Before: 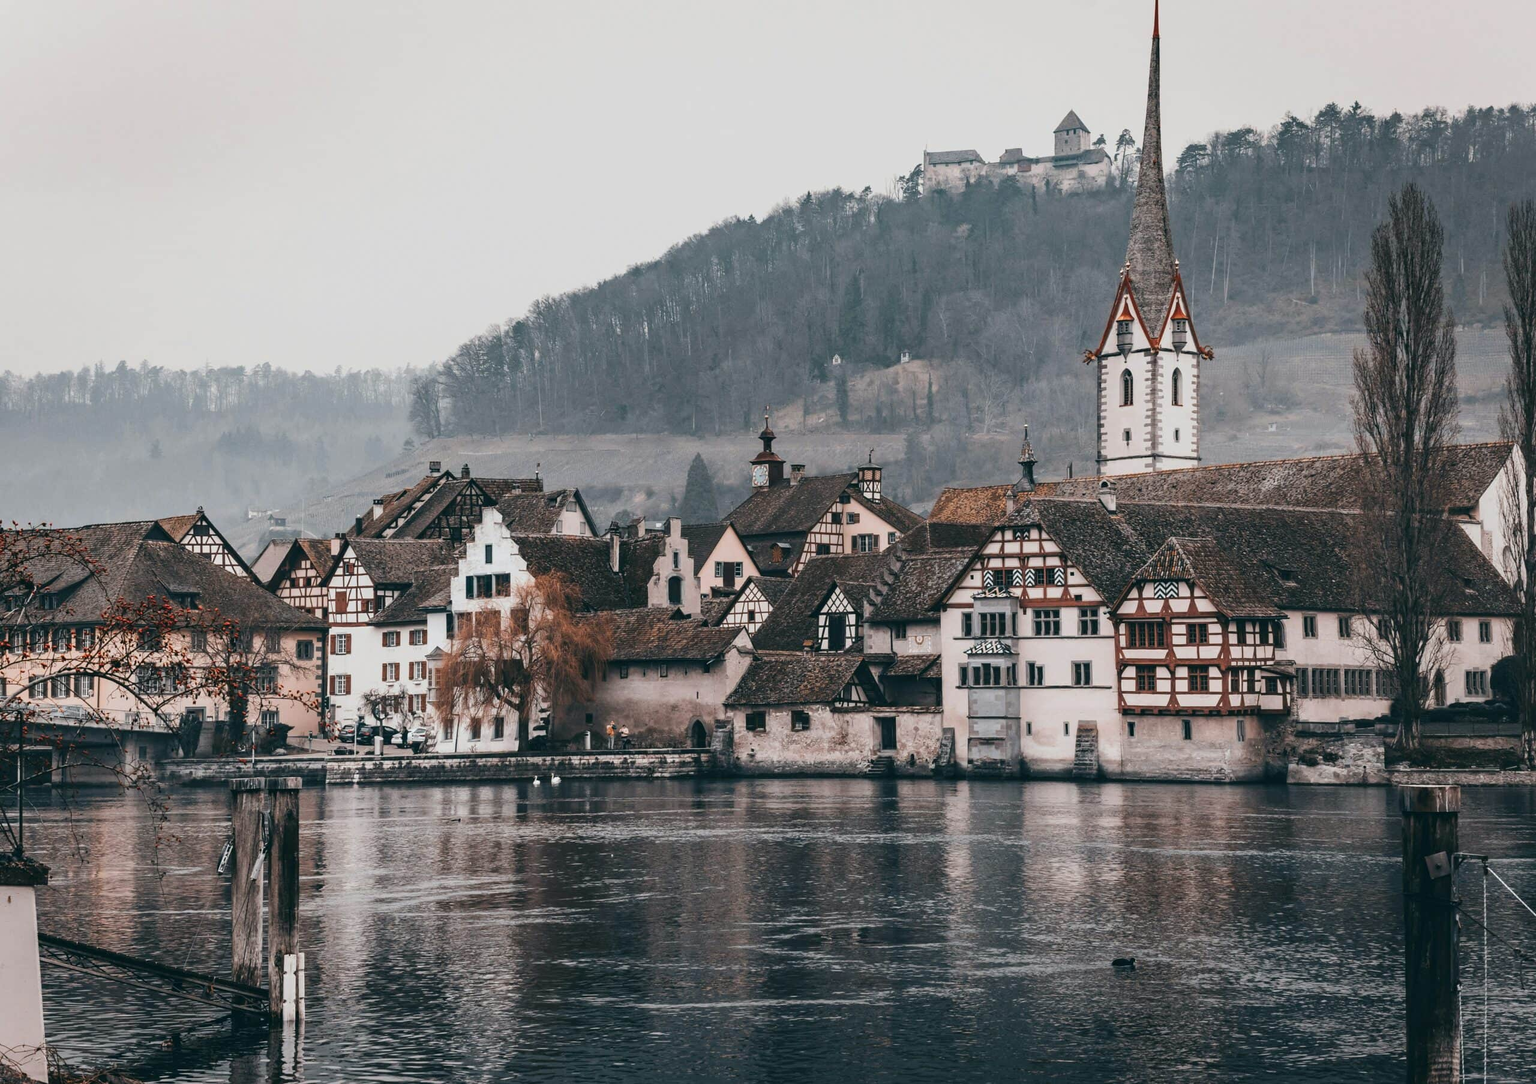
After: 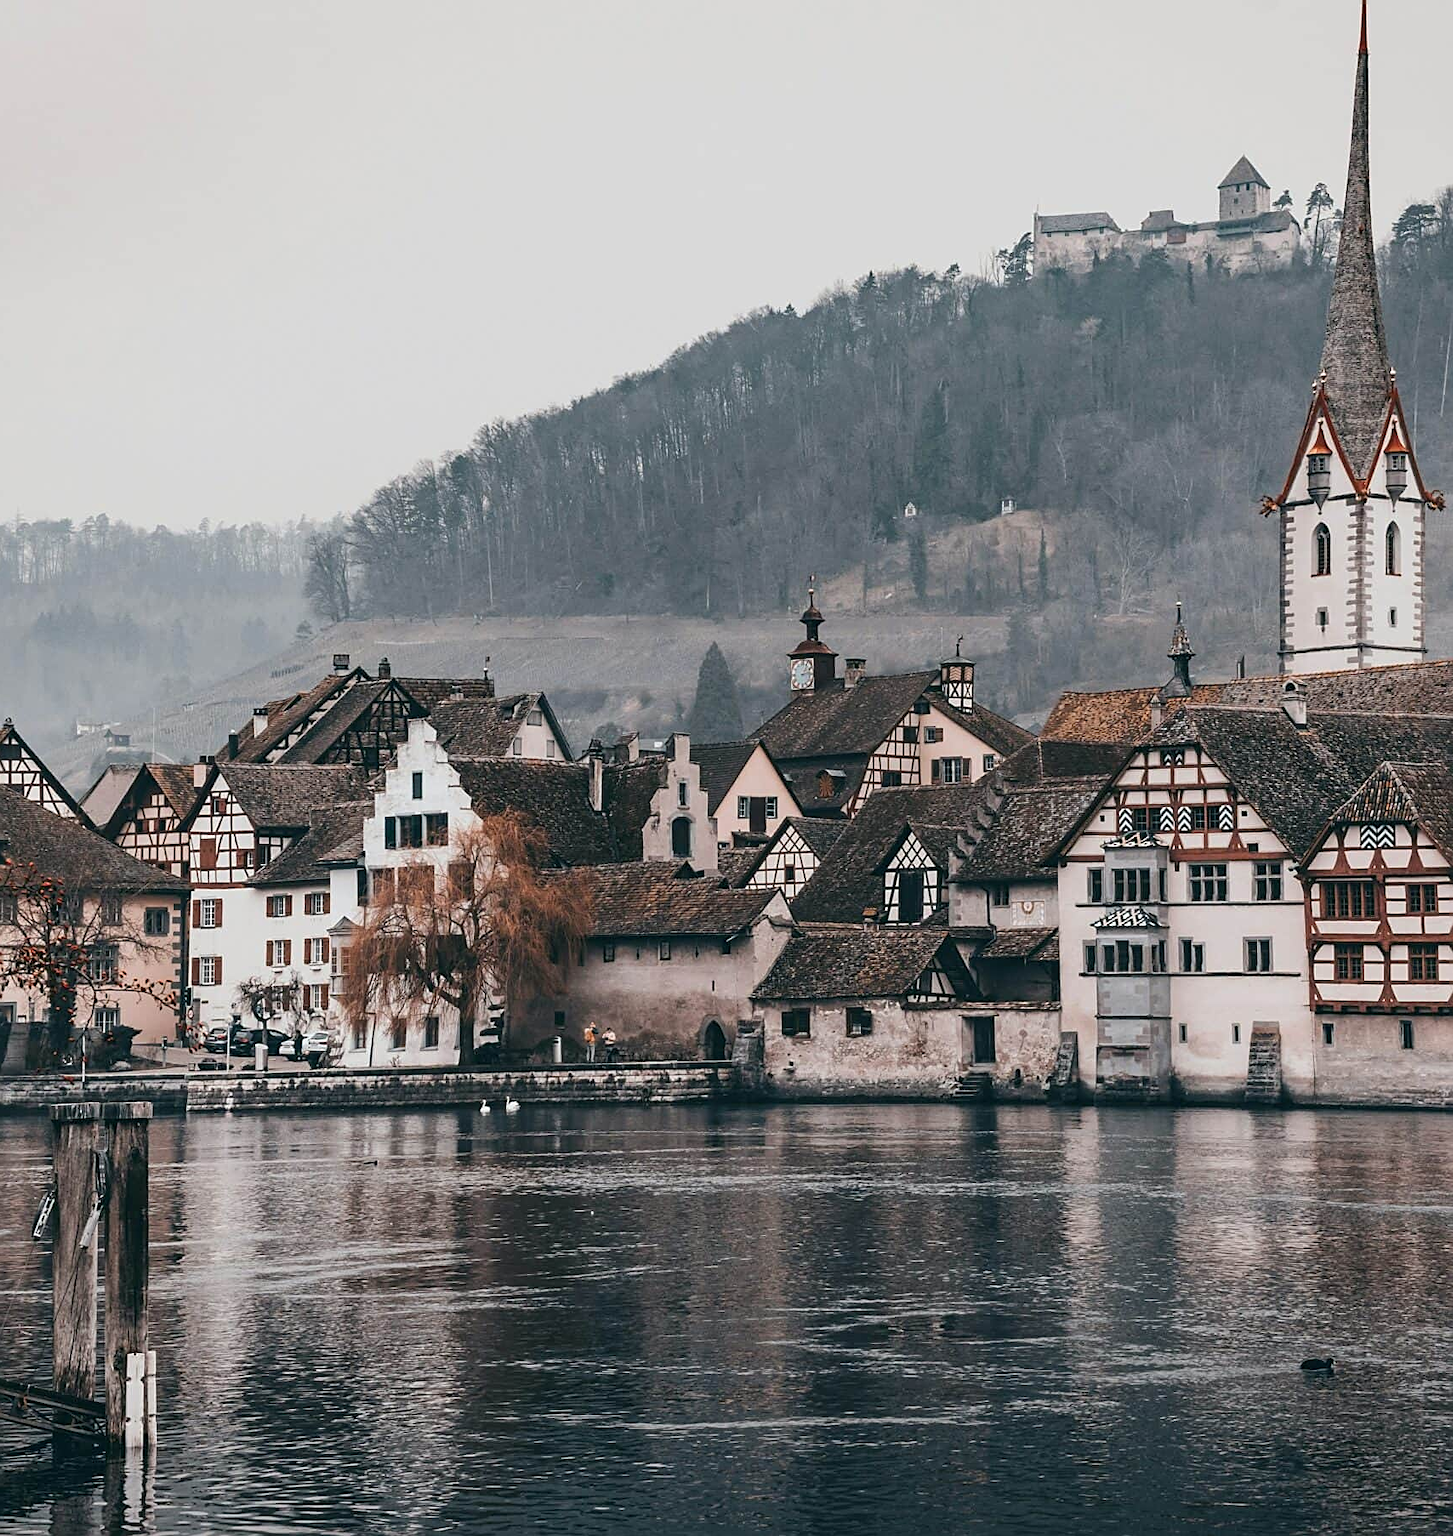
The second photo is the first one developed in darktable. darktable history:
sharpen: on, module defaults
crop and rotate: left 12.665%, right 20.541%
